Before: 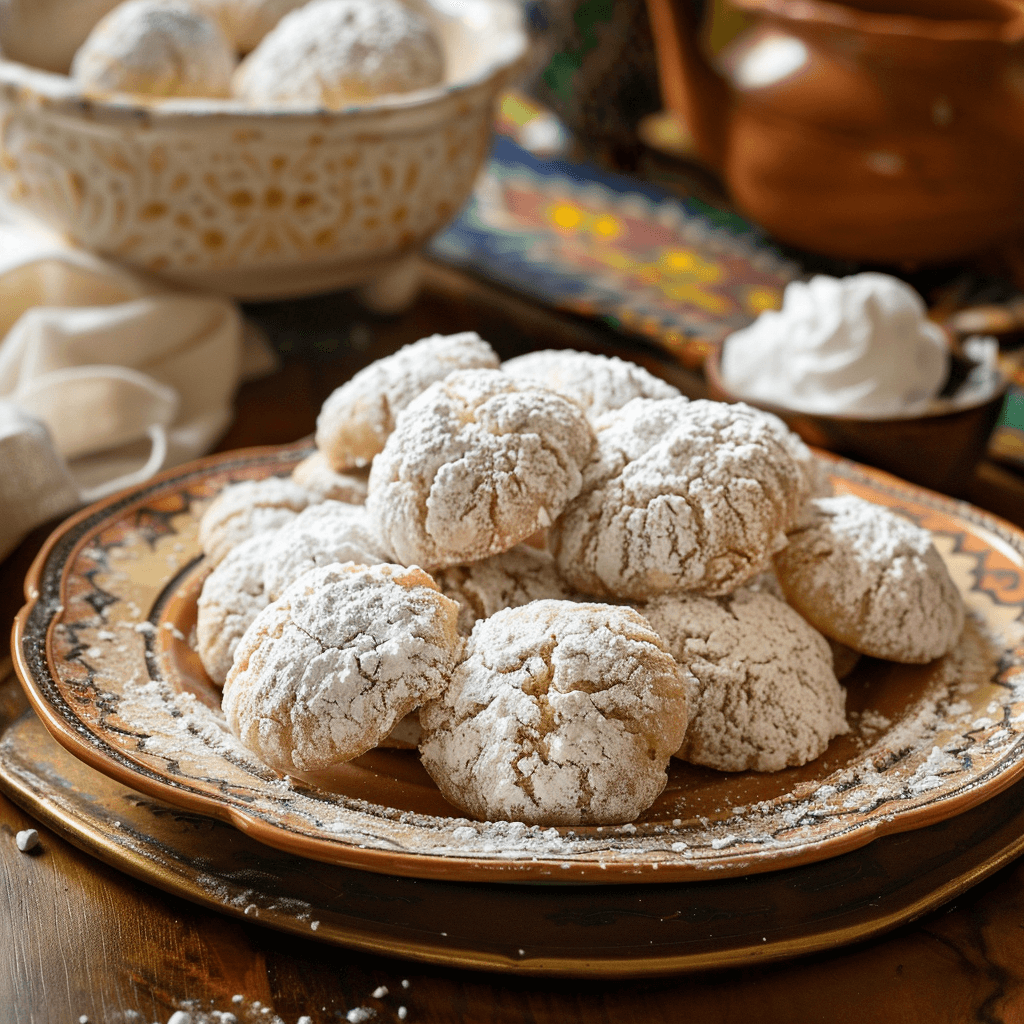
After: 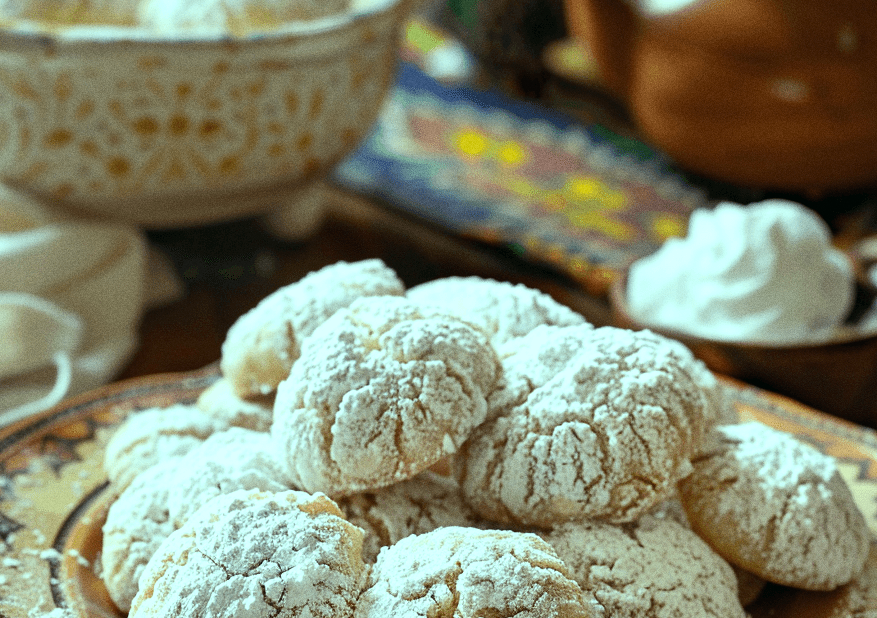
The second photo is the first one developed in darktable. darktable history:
color balance: mode lift, gamma, gain (sRGB), lift [0.997, 0.979, 1.021, 1.011], gamma [1, 1.084, 0.916, 0.998], gain [1, 0.87, 1.13, 1.101], contrast 4.55%, contrast fulcrum 38.24%, output saturation 104.09%
grain: coarseness 0.09 ISO
crop and rotate: left 9.345%, top 7.22%, right 4.982%, bottom 32.331%
